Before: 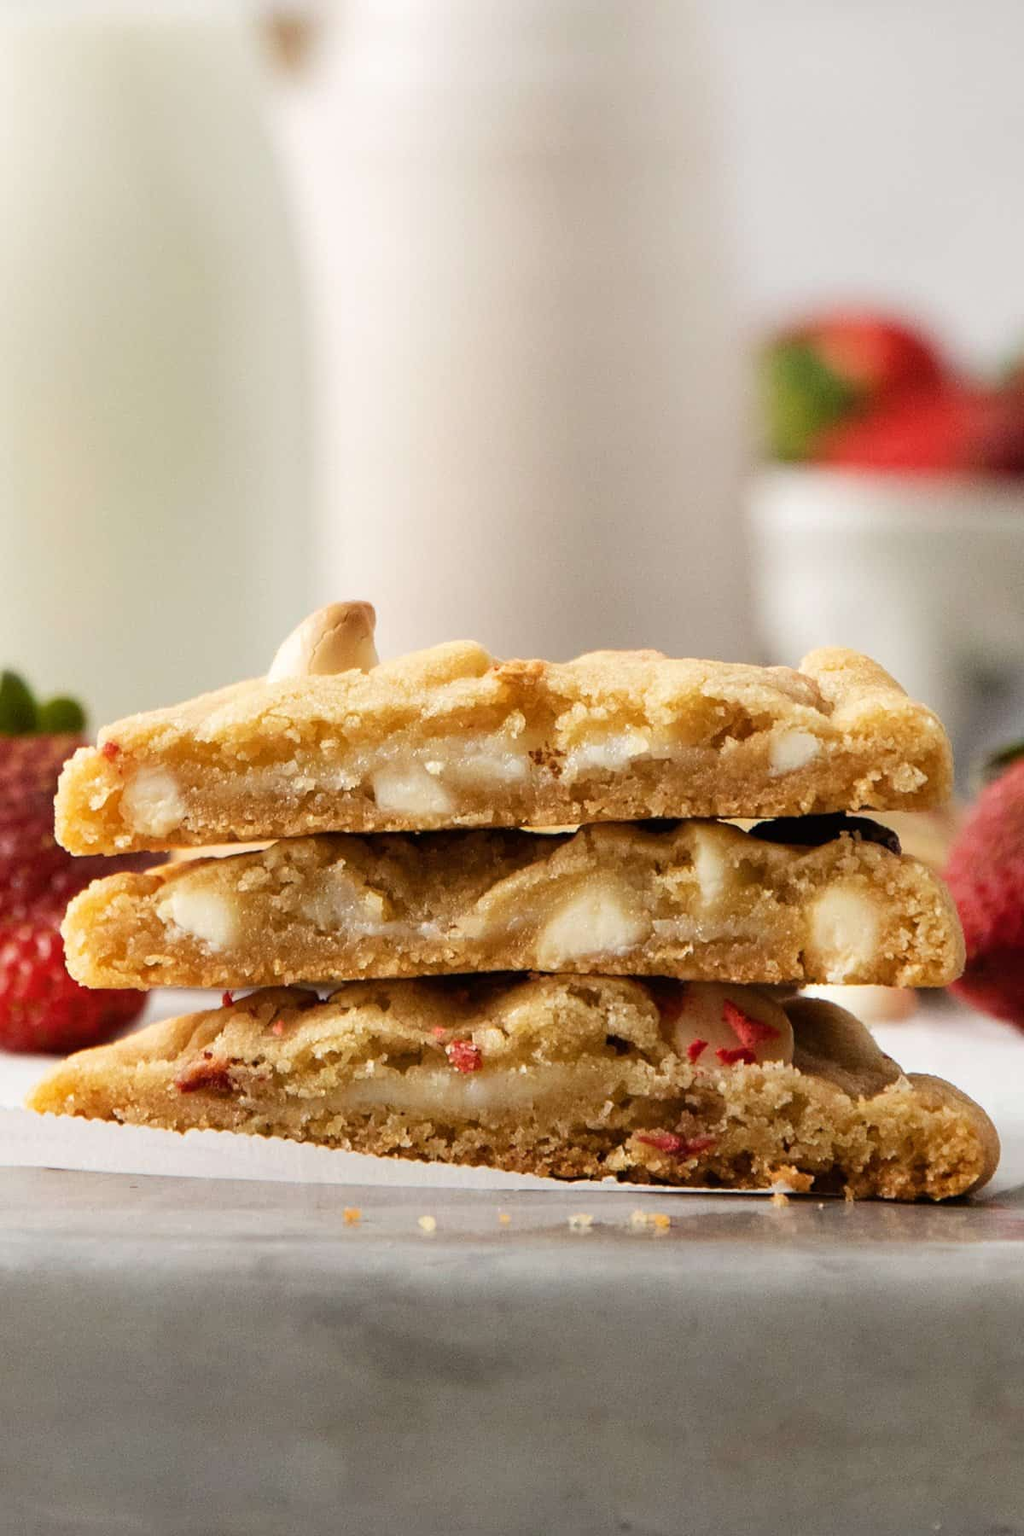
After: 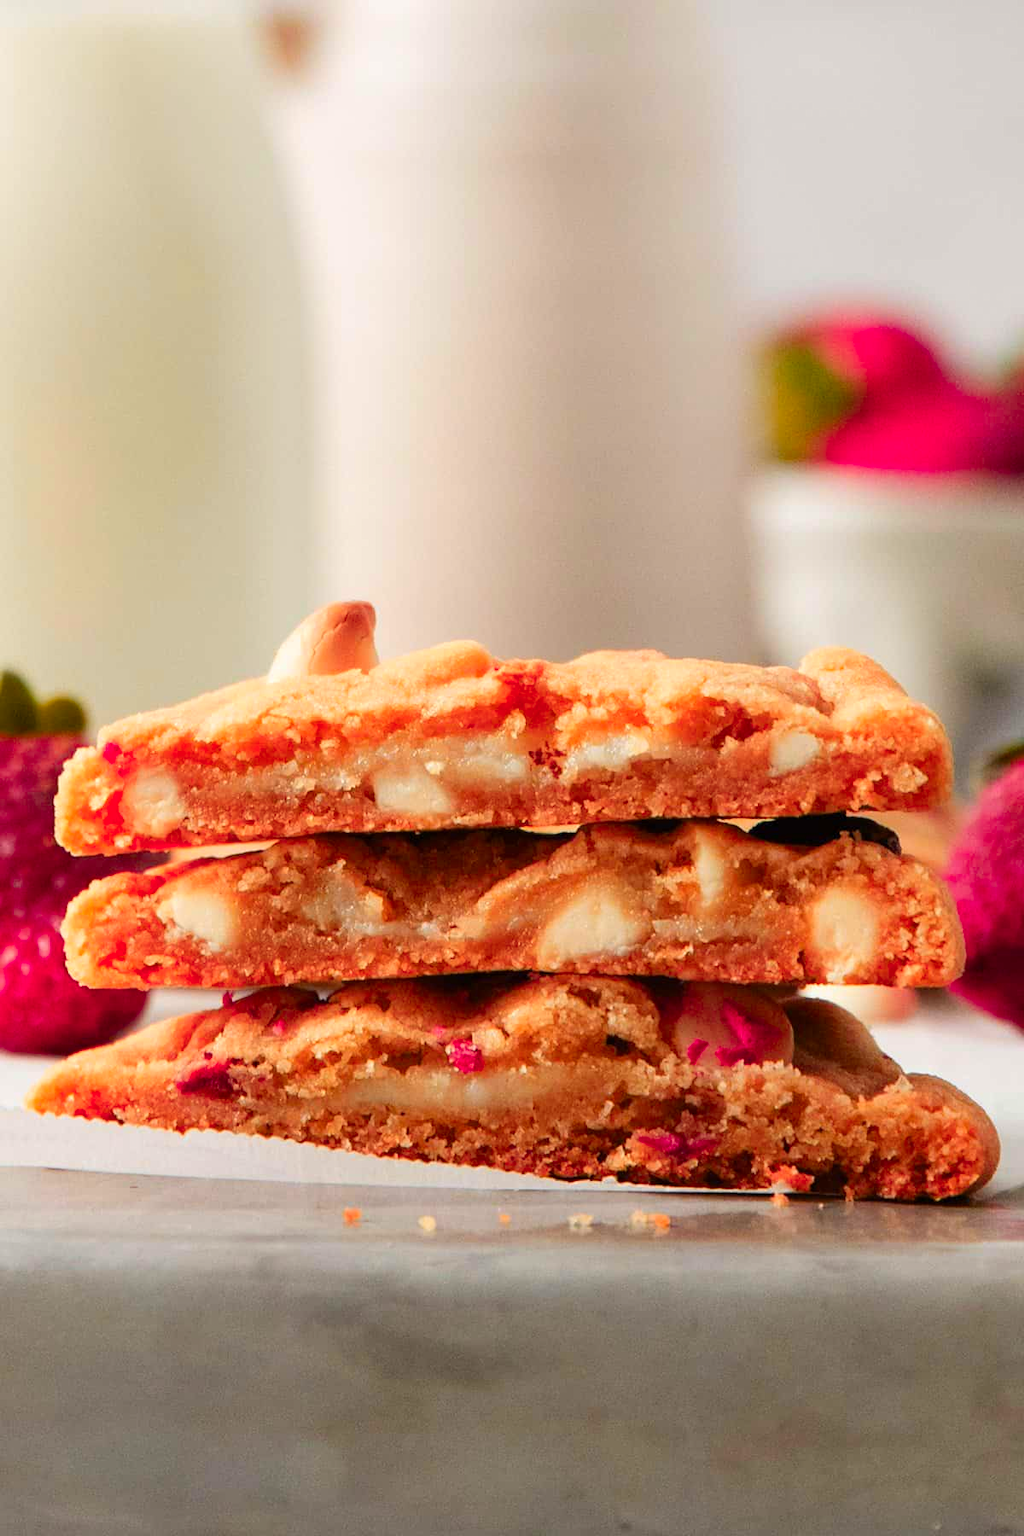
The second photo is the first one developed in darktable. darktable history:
color zones: curves: ch1 [(0.24, 0.629) (0.75, 0.5)]; ch2 [(0.255, 0.454) (0.745, 0.491)], mix 102.12%
tone equalizer: -7 EV 0.18 EV, -6 EV 0.12 EV, -5 EV 0.08 EV, -4 EV 0.04 EV, -2 EV -0.02 EV, -1 EV -0.04 EV, +0 EV -0.06 EV, luminance estimator HSV value / RGB max
